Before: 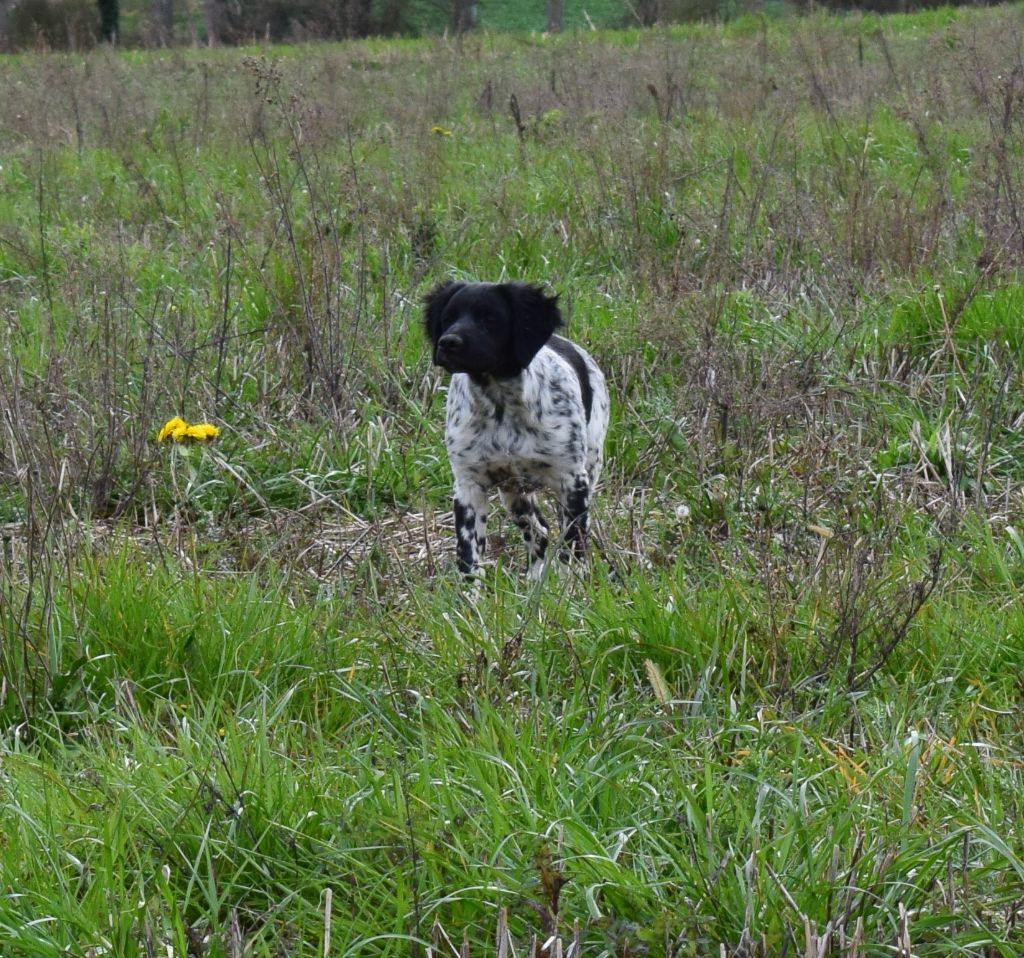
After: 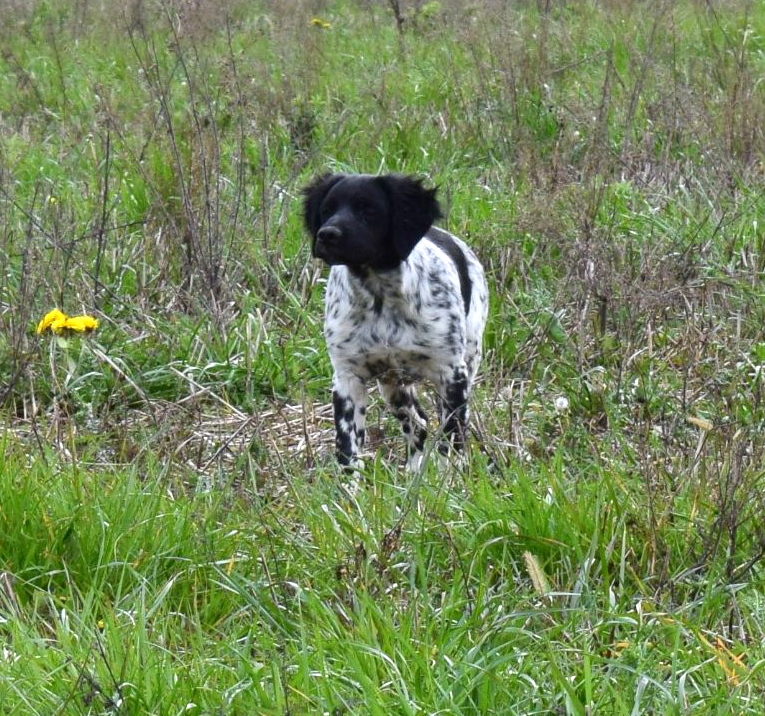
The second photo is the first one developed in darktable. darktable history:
exposure: black level correction 0.001, exposure 0.5 EV, compensate exposure bias true, compensate highlight preservation false
crop and rotate: left 11.831%, top 11.346%, right 13.429%, bottom 13.899%
